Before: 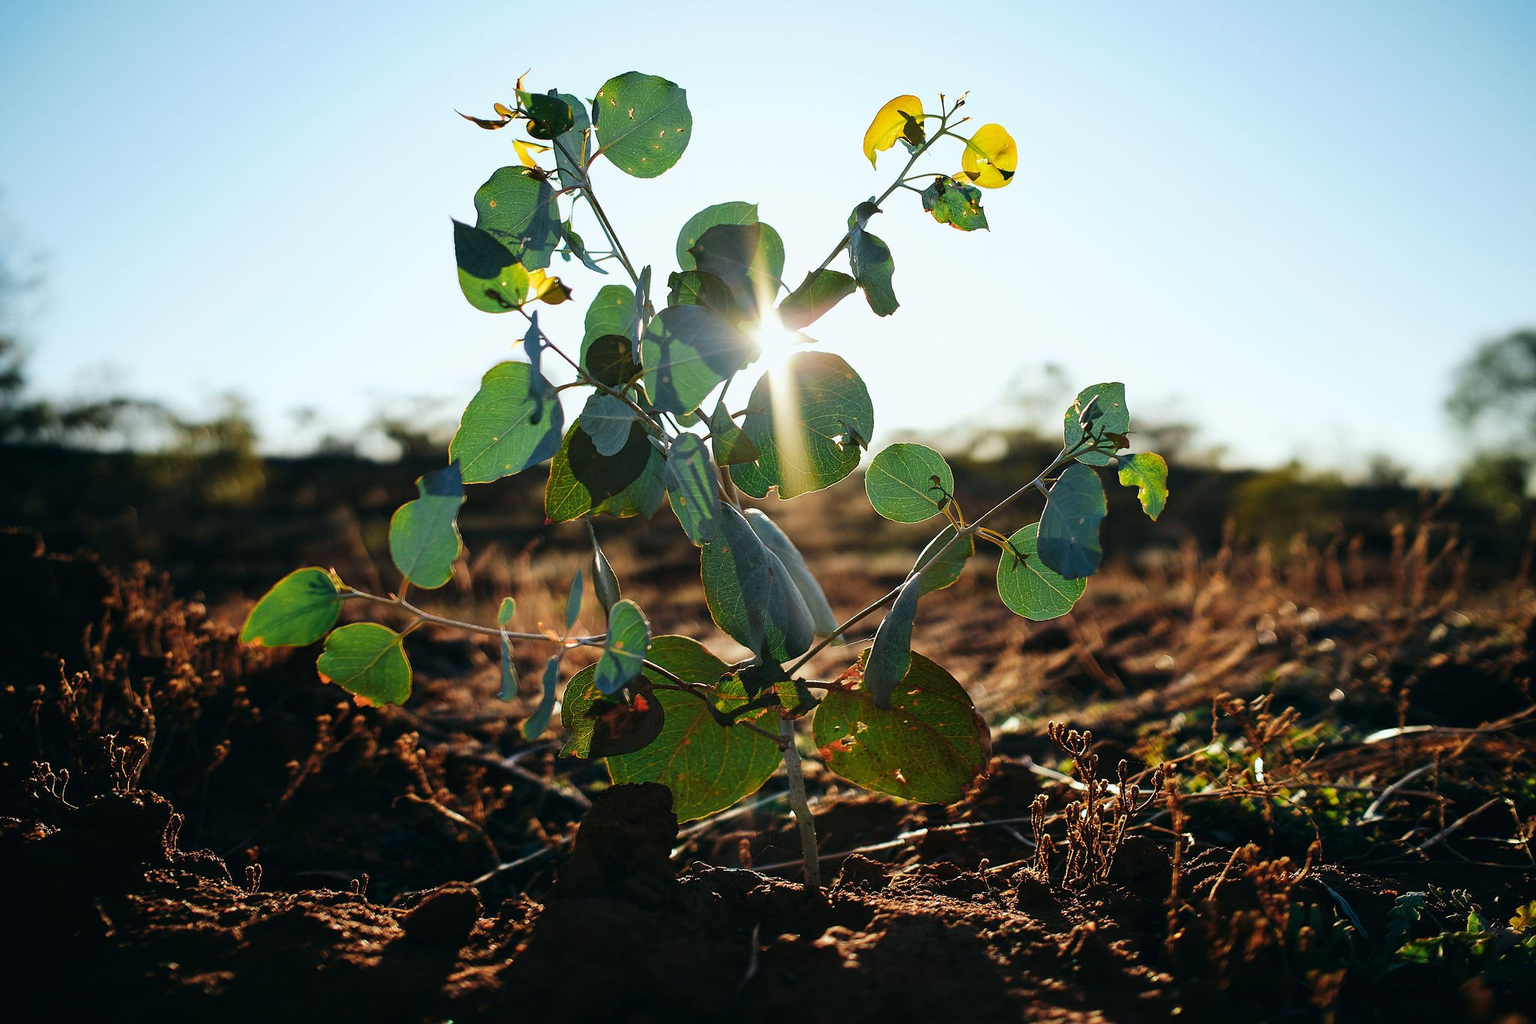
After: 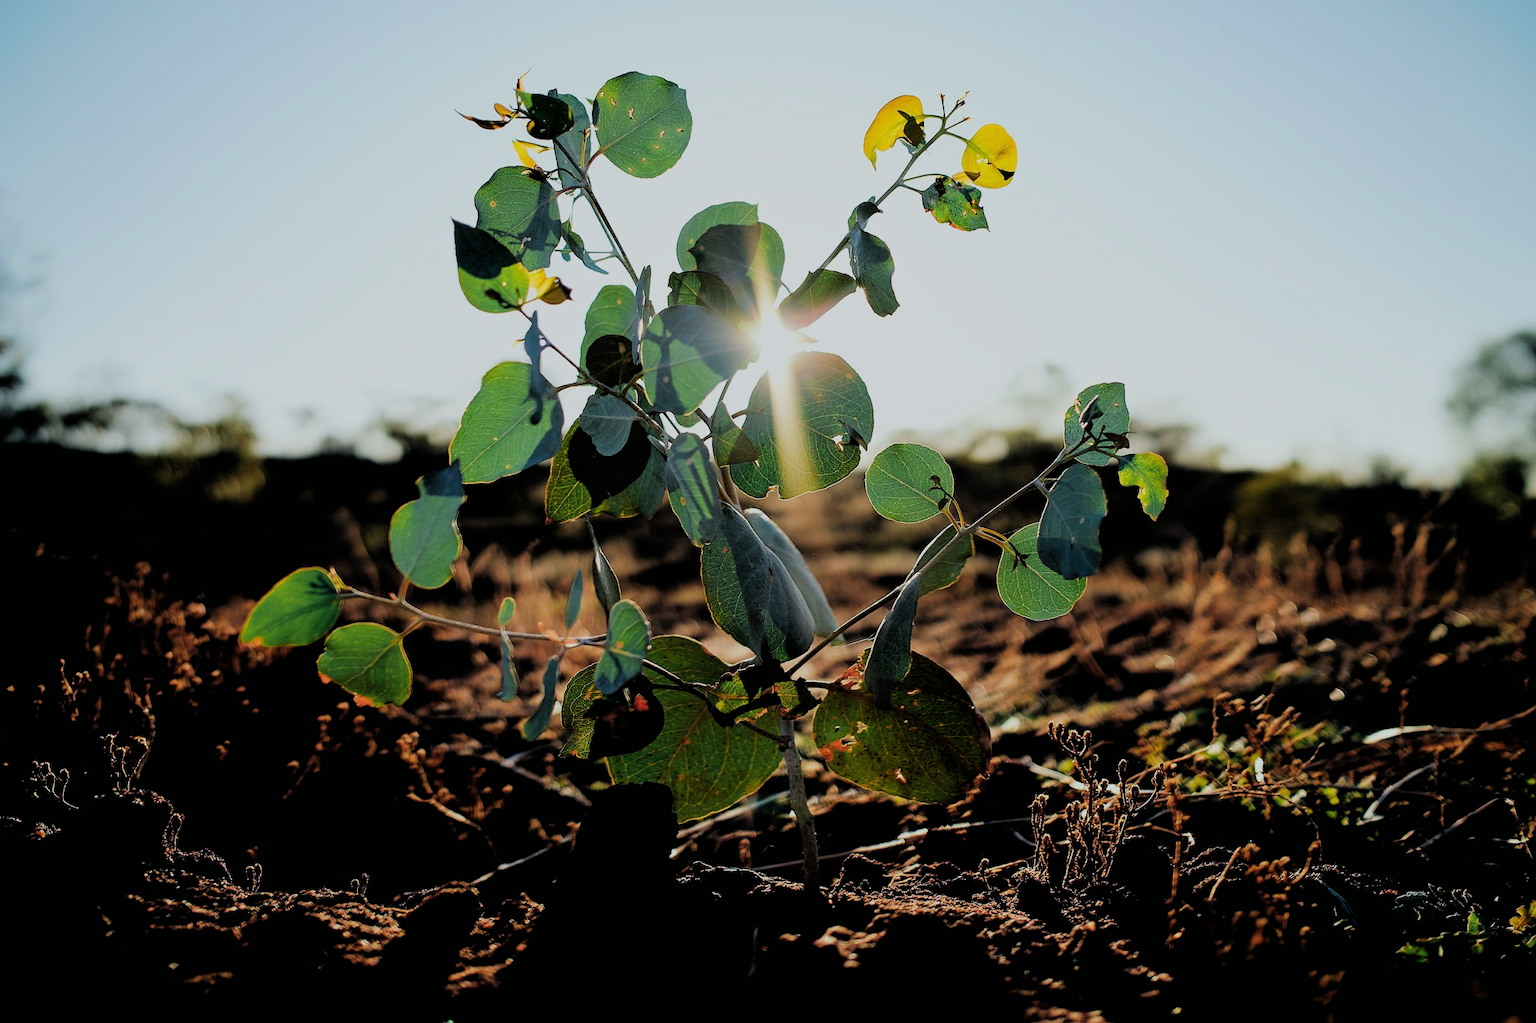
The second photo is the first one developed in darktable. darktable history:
filmic rgb: black relative exposure -4.37 EV, white relative exposure 4.56 EV, threshold 5.98 EV, hardness 2.4, contrast 1.051, enable highlight reconstruction true
